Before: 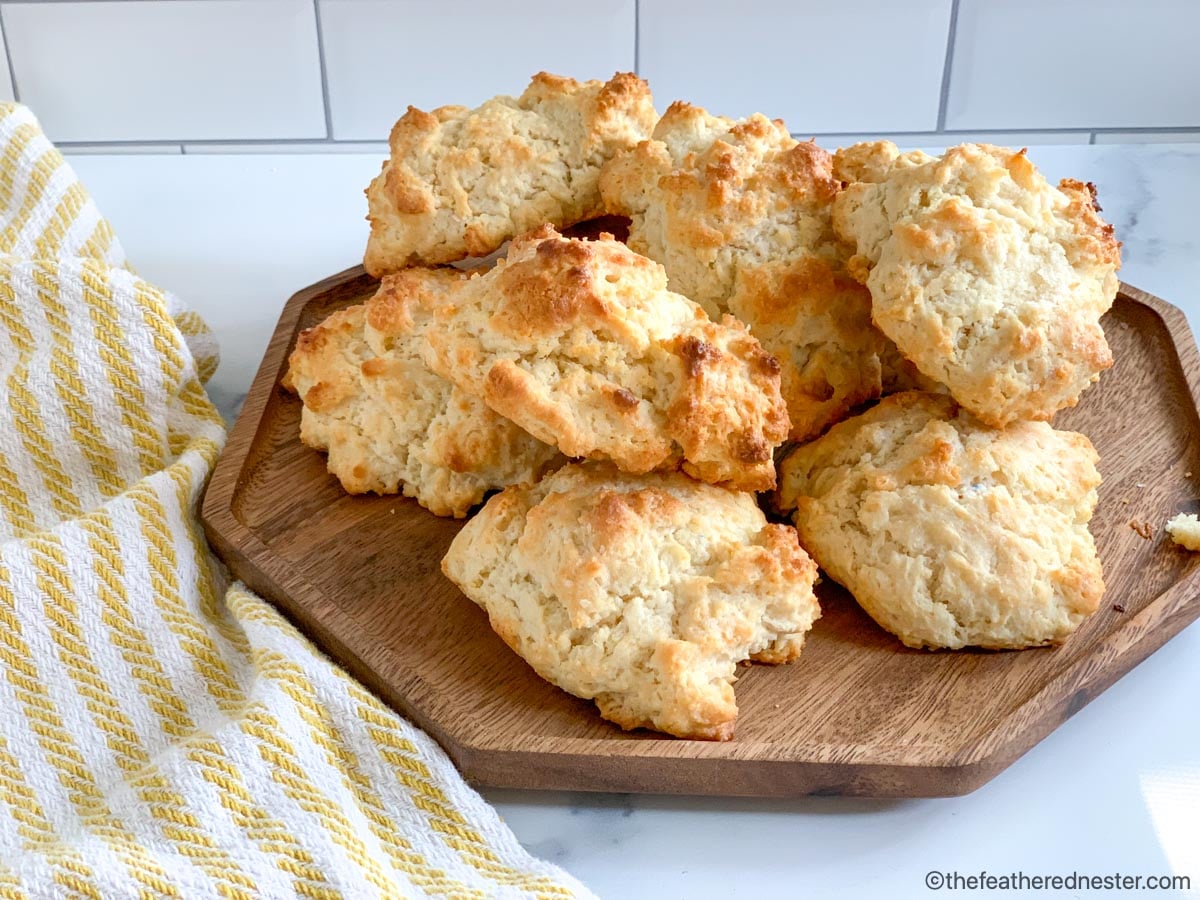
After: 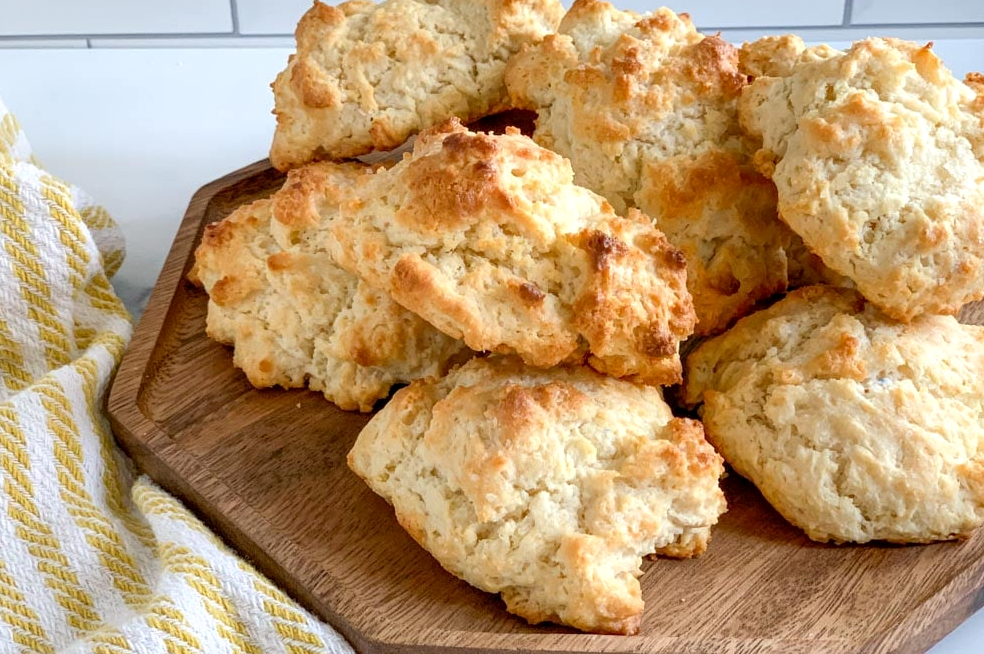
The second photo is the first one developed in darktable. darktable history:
local contrast: highlights 100%, shadows 100%, detail 120%, midtone range 0.2
crop: left 7.856%, top 11.836%, right 10.12%, bottom 15.387%
